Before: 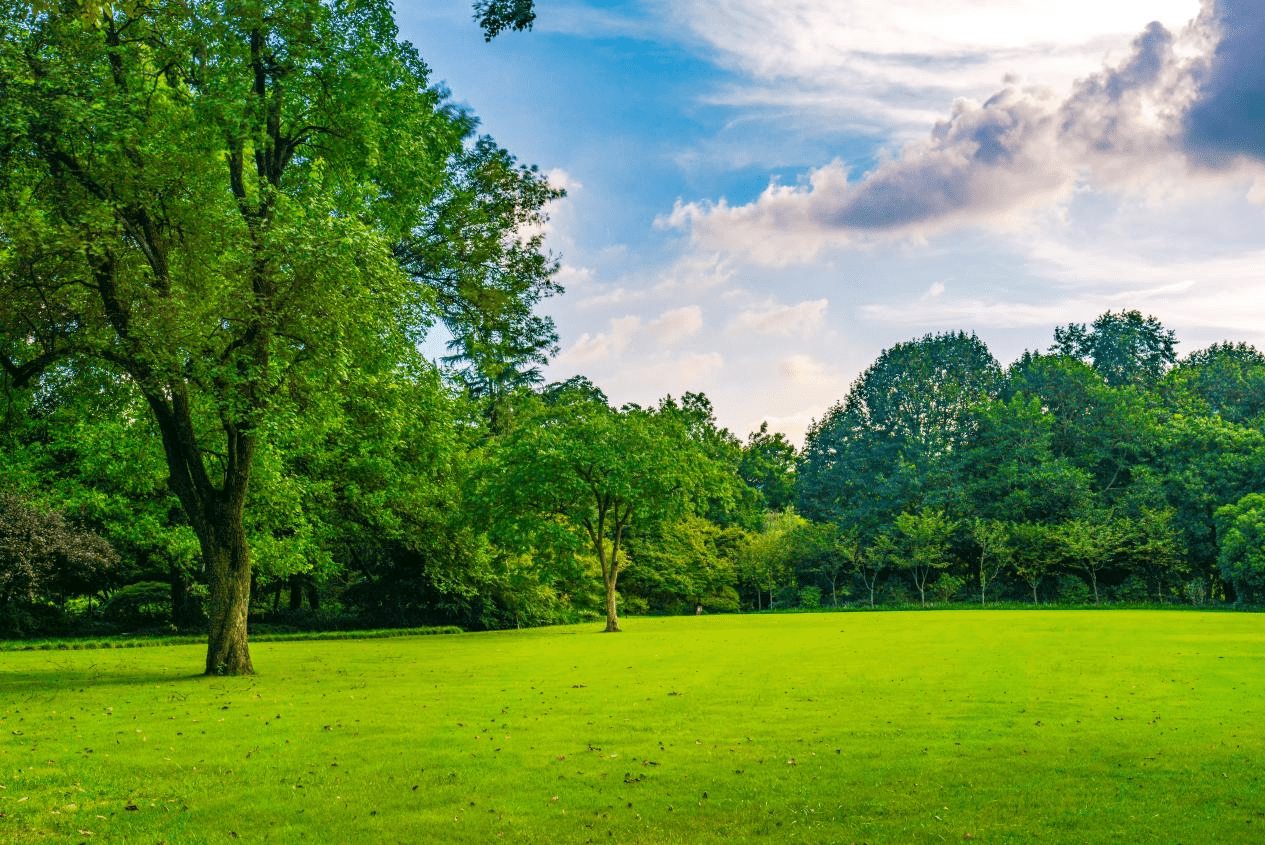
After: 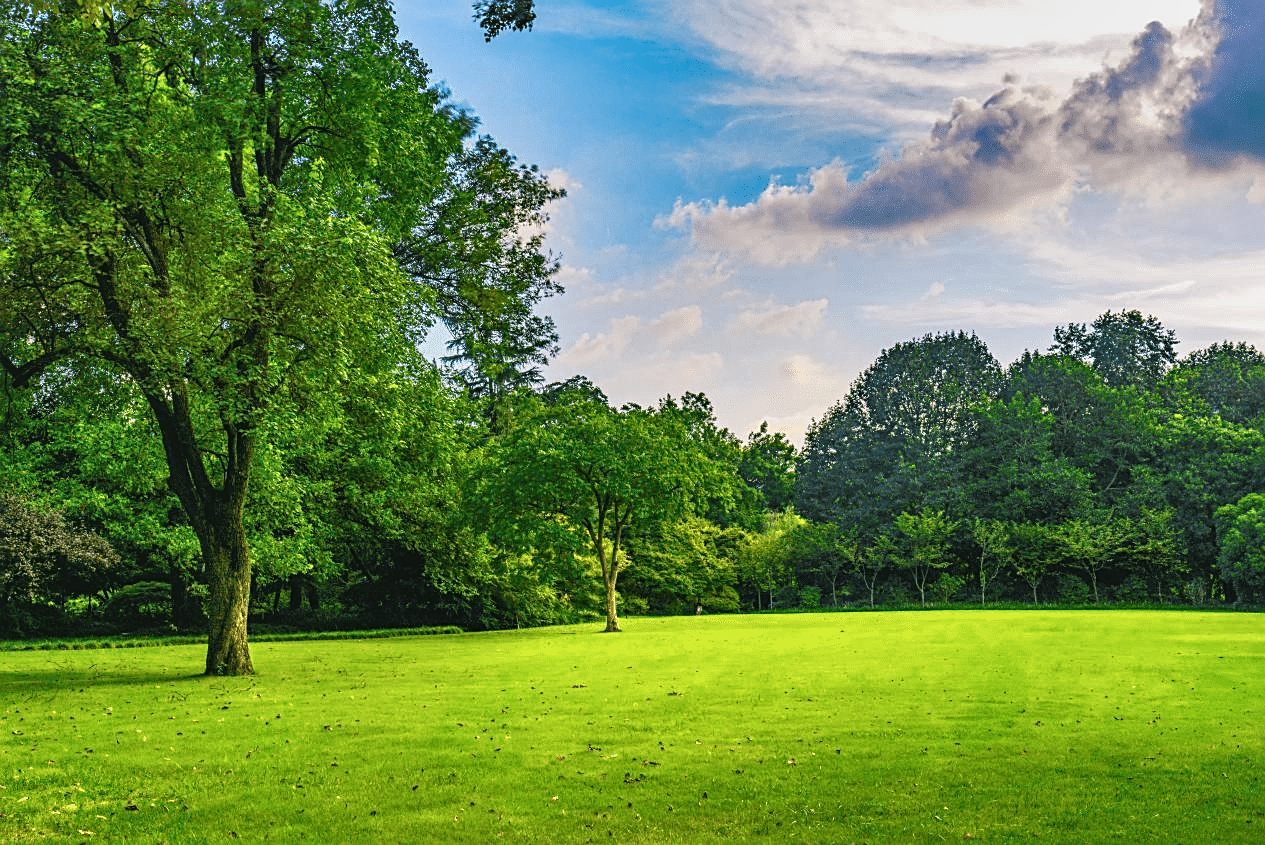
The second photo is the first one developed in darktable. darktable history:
sharpen: on, module defaults
color zones: curves: ch0 [(0, 0.485) (0.178, 0.476) (0.261, 0.623) (0.411, 0.403) (0.708, 0.603) (0.934, 0.412)]; ch1 [(0.003, 0.485) (0.149, 0.496) (0.229, 0.584) (0.326, 0.551) (0.484, 0.262) (0.757, 0.643)]
shadows and highlights: soften with gaussian
contrast brightness saturation: contrast -0.08, brightness -0.04, saturation -0.11
